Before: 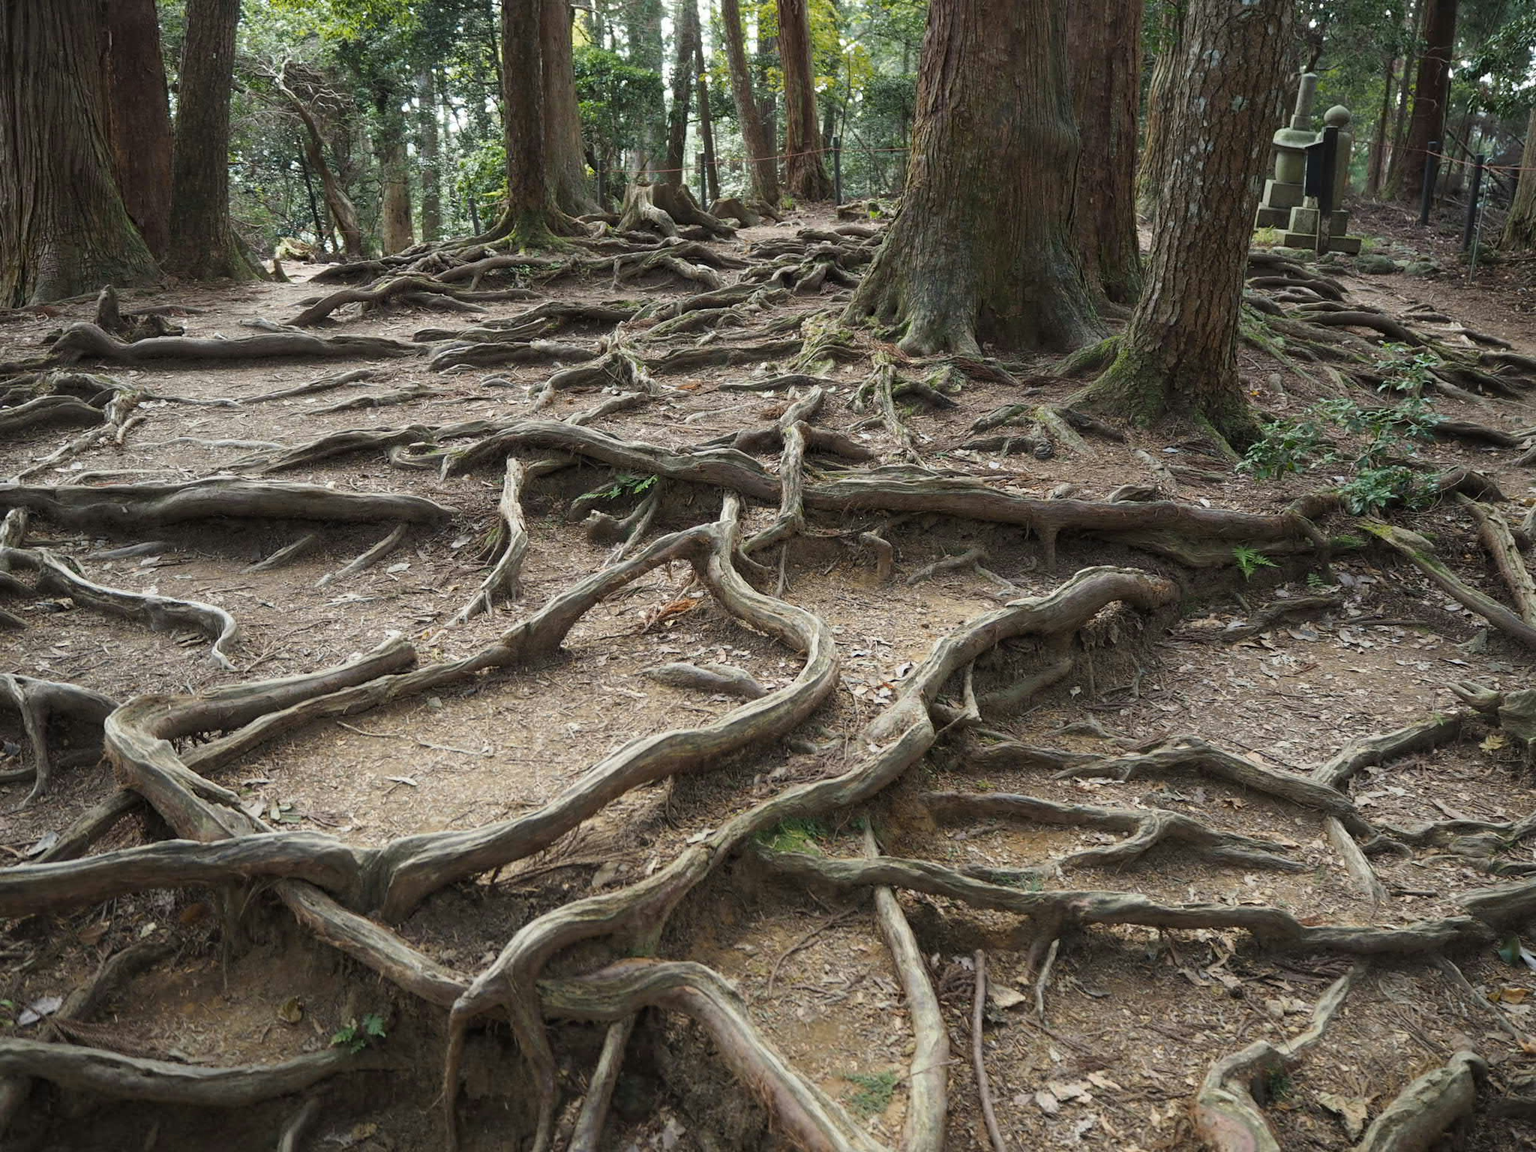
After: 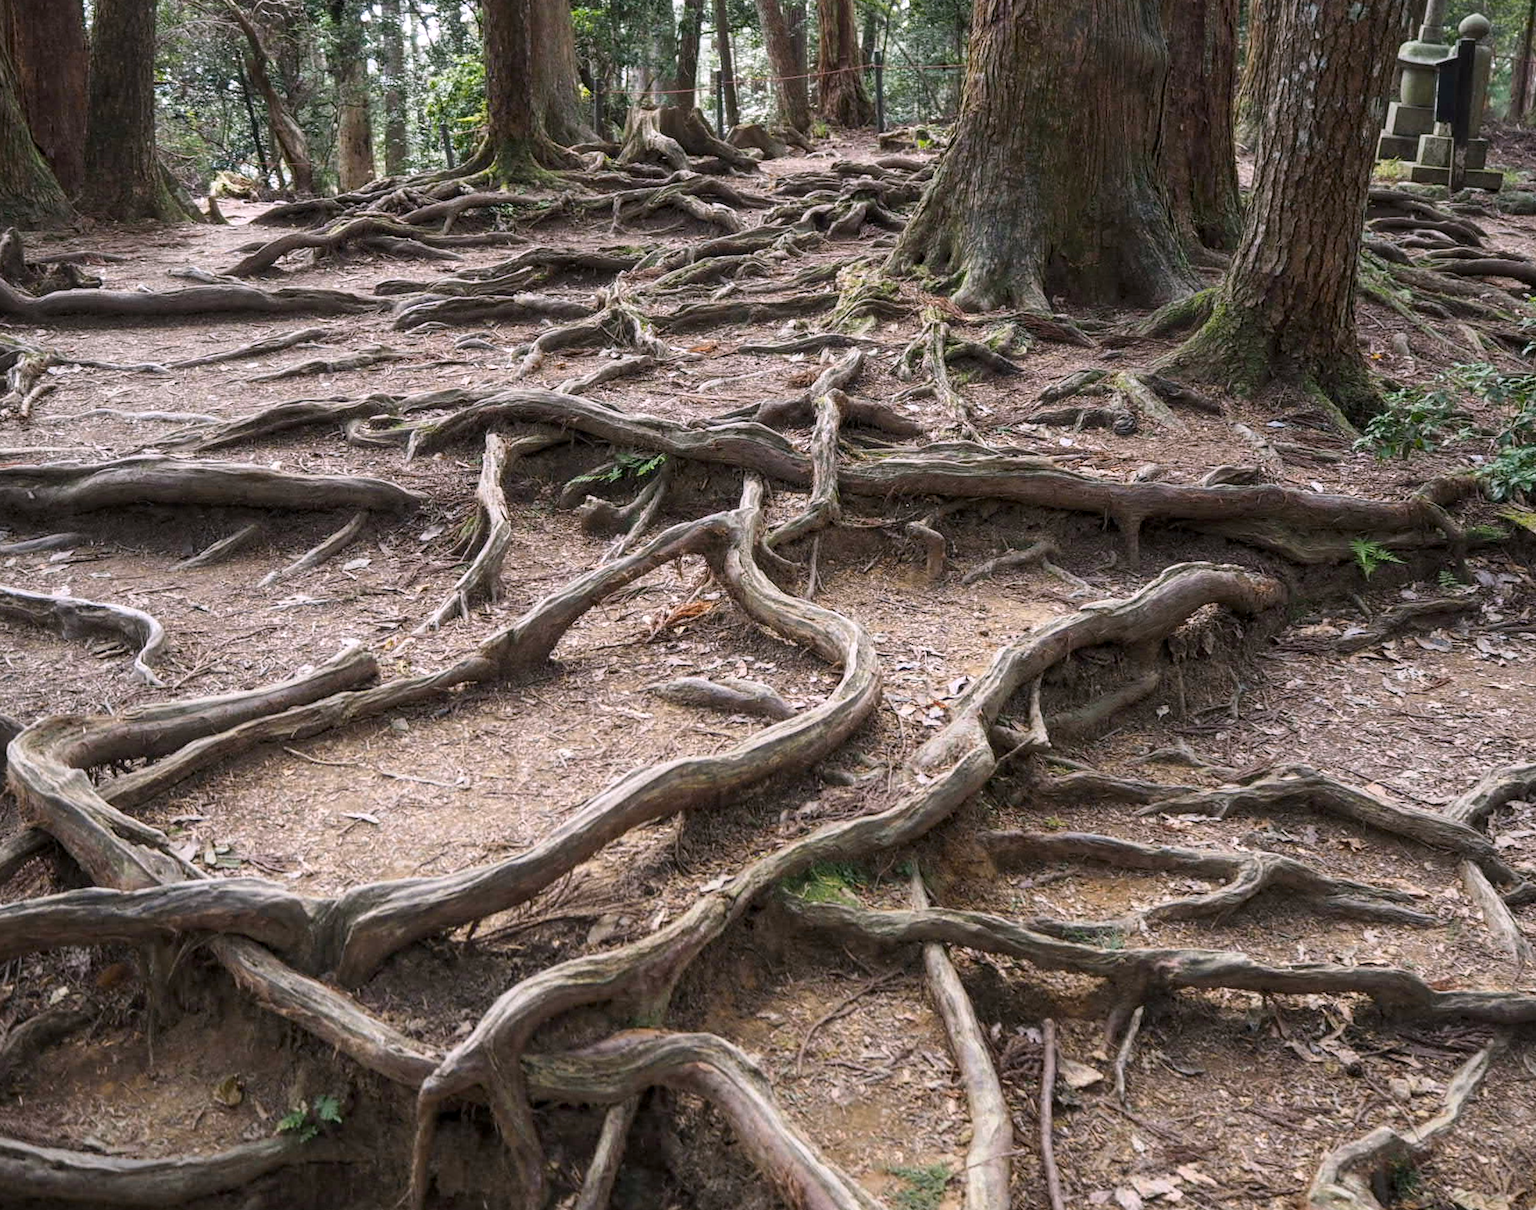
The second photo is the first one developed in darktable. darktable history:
local contrast: on, module defaults
crop: left 6.446%, top 8.188%, right 9.538%, bottom 3.548%
contrast brightness saturation: contrast 0.1, brightness 0.03, saturation 0.09
white balance: red 1.05, blue 1.072
